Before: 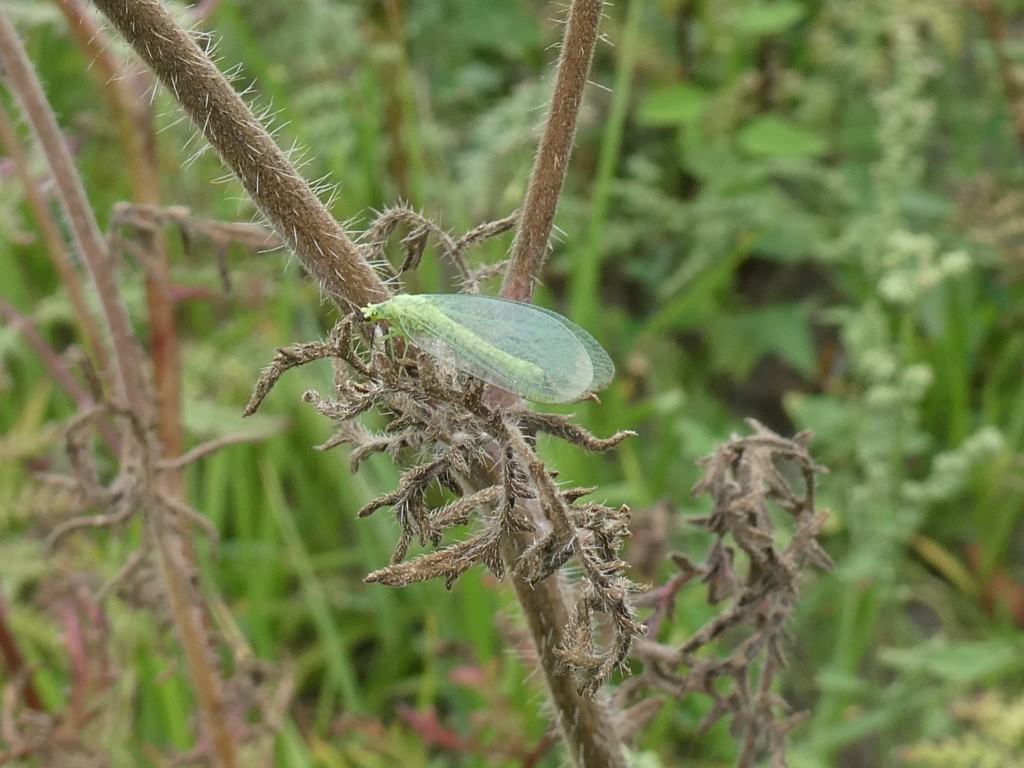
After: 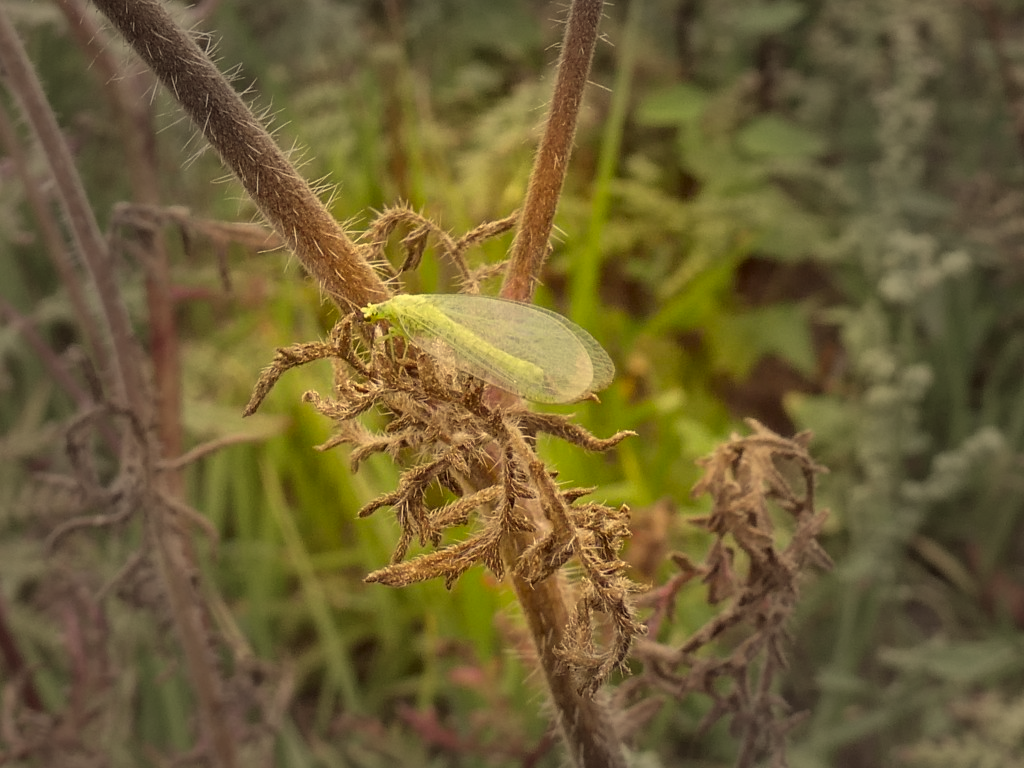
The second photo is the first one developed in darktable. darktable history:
vignetting: fall-off start 40%, fall-off radius 40%
color correction: highlights a* 10.12, highlights b* 39.04, shadows a* 14.62, shadows b* 3.37
